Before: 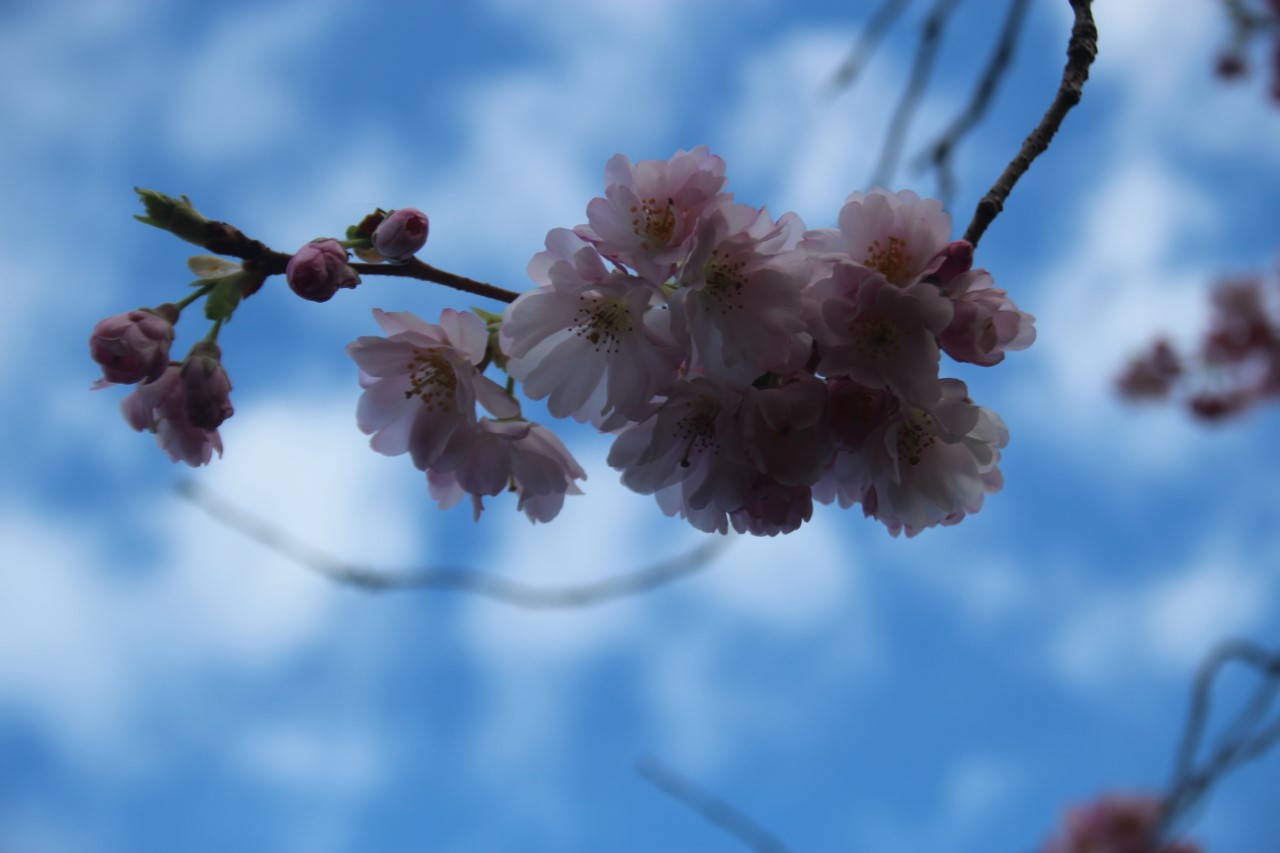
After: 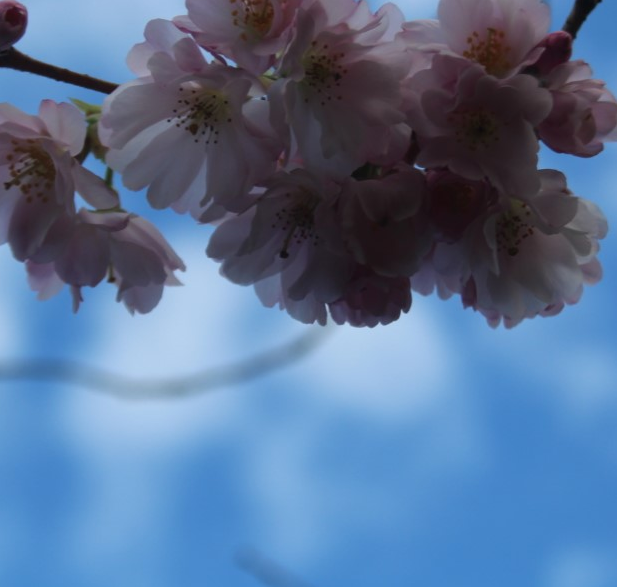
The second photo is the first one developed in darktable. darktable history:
crop: left 31.354%, top 24.61%, right 20.406%, bottom 6.504%
